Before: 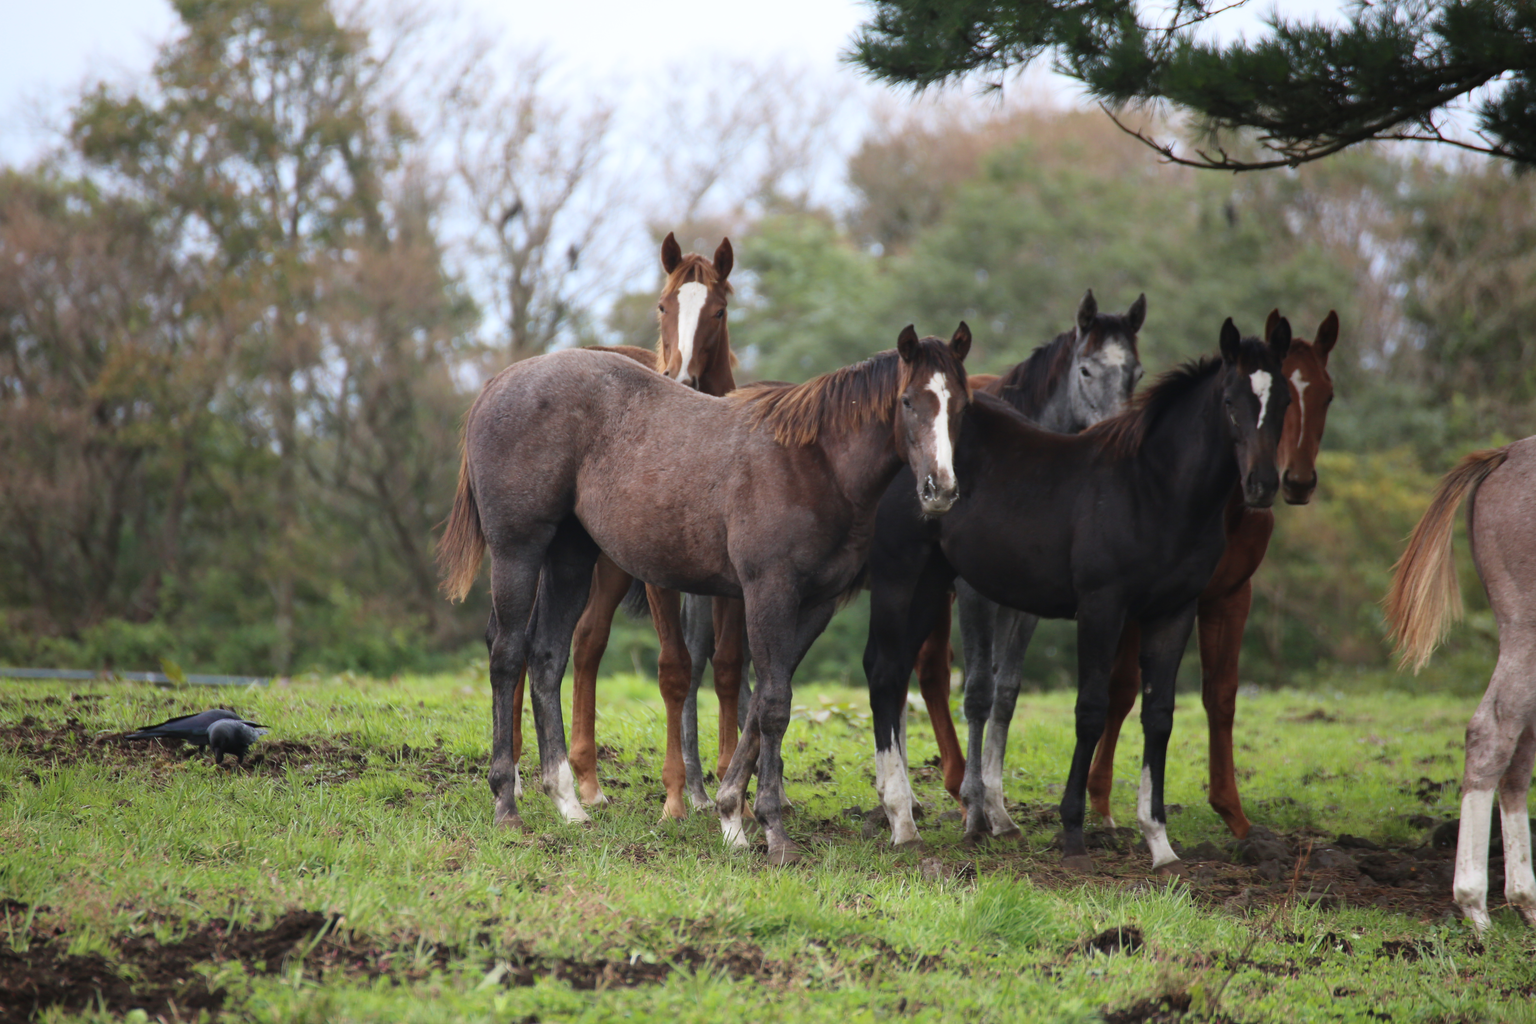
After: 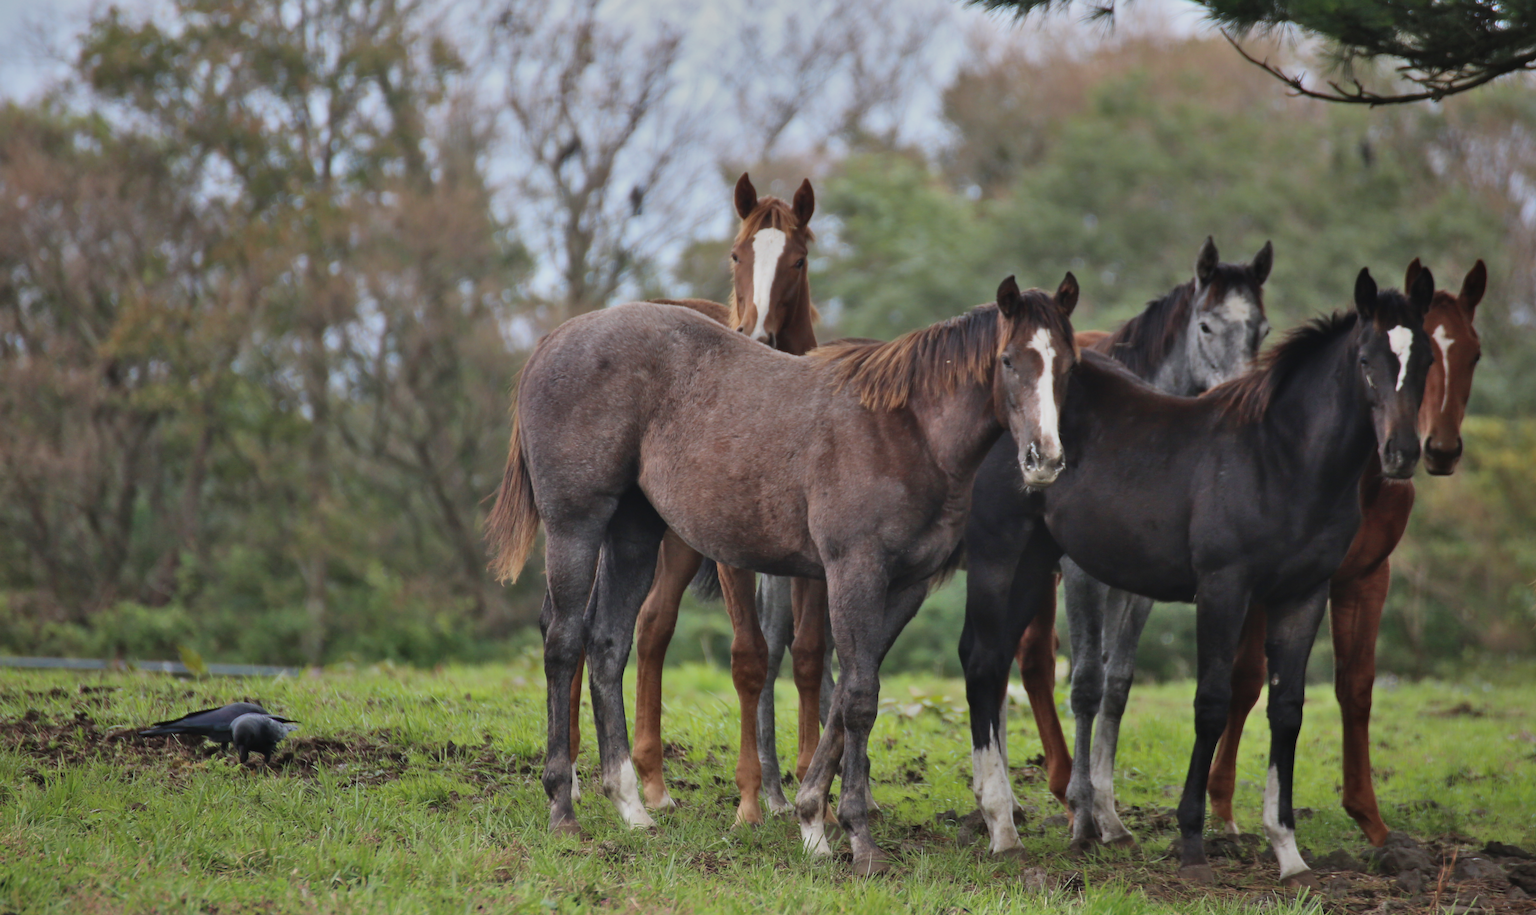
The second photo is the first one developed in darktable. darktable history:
exposure: exposure -0.381 EV, compensate highlight preservation false
shadows and highlights: shadows 58.17, highlights -60.43, soften with gaussian
crop: top 7.523%, right 9.917%, bottom 11.982%
